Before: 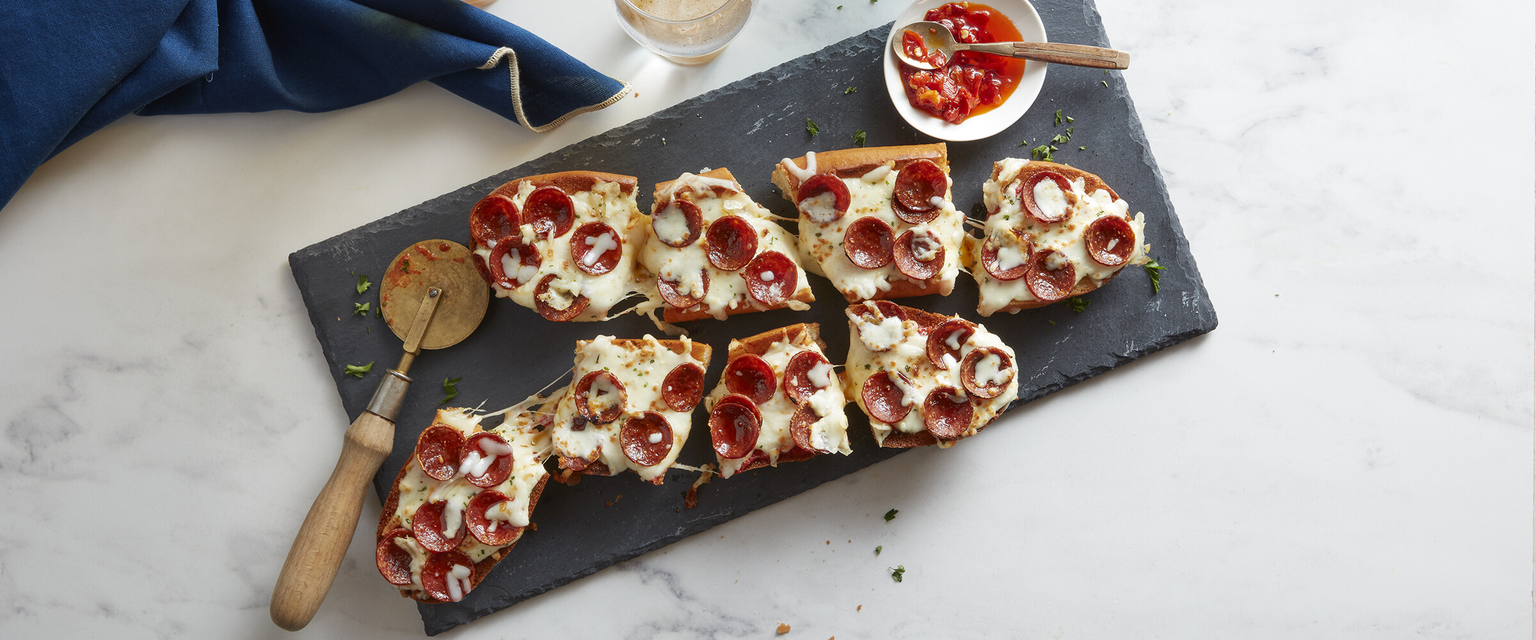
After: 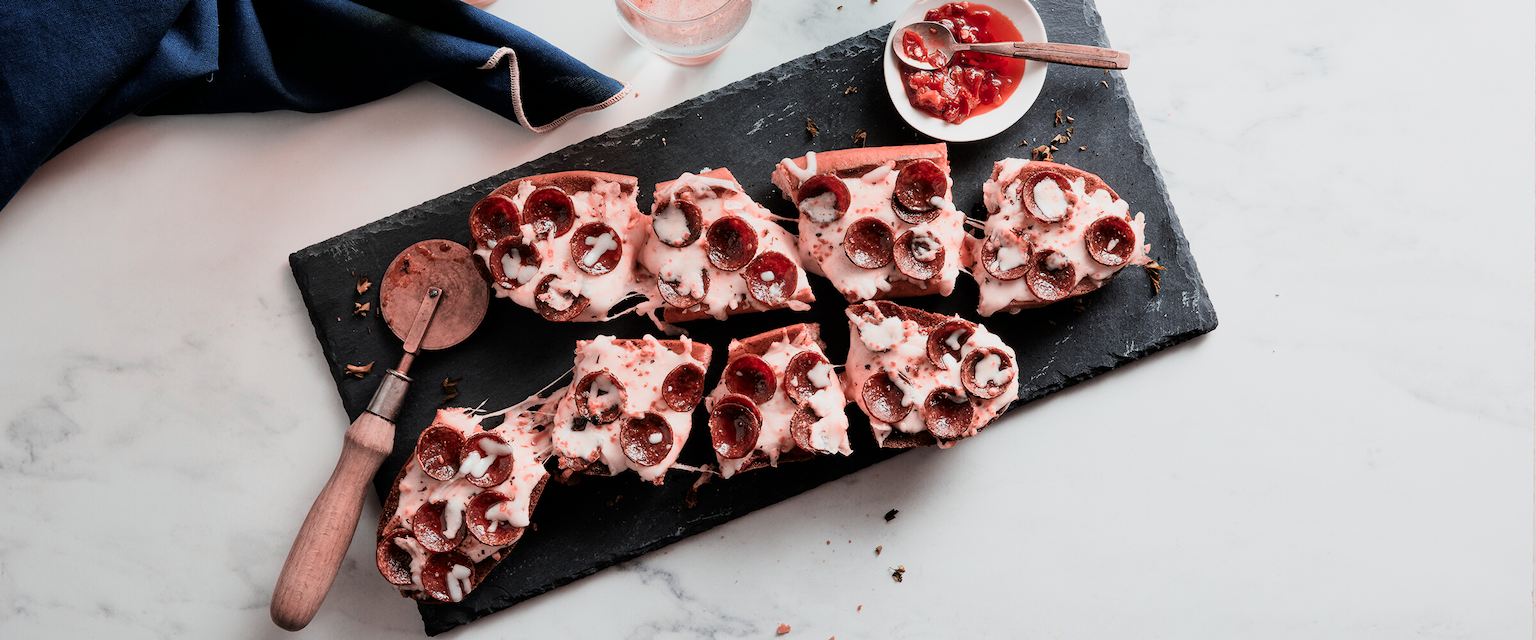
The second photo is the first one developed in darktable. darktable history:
color zones: curves: ch2 [(0, 0.5) (0.084, 0.497) (0.323, 0.335) (0.4, 0.497) (1, 0.5)], process mode strong
filmic rgb: black relative exposure -5 EV, hardness 2.88, contrast 1.5
